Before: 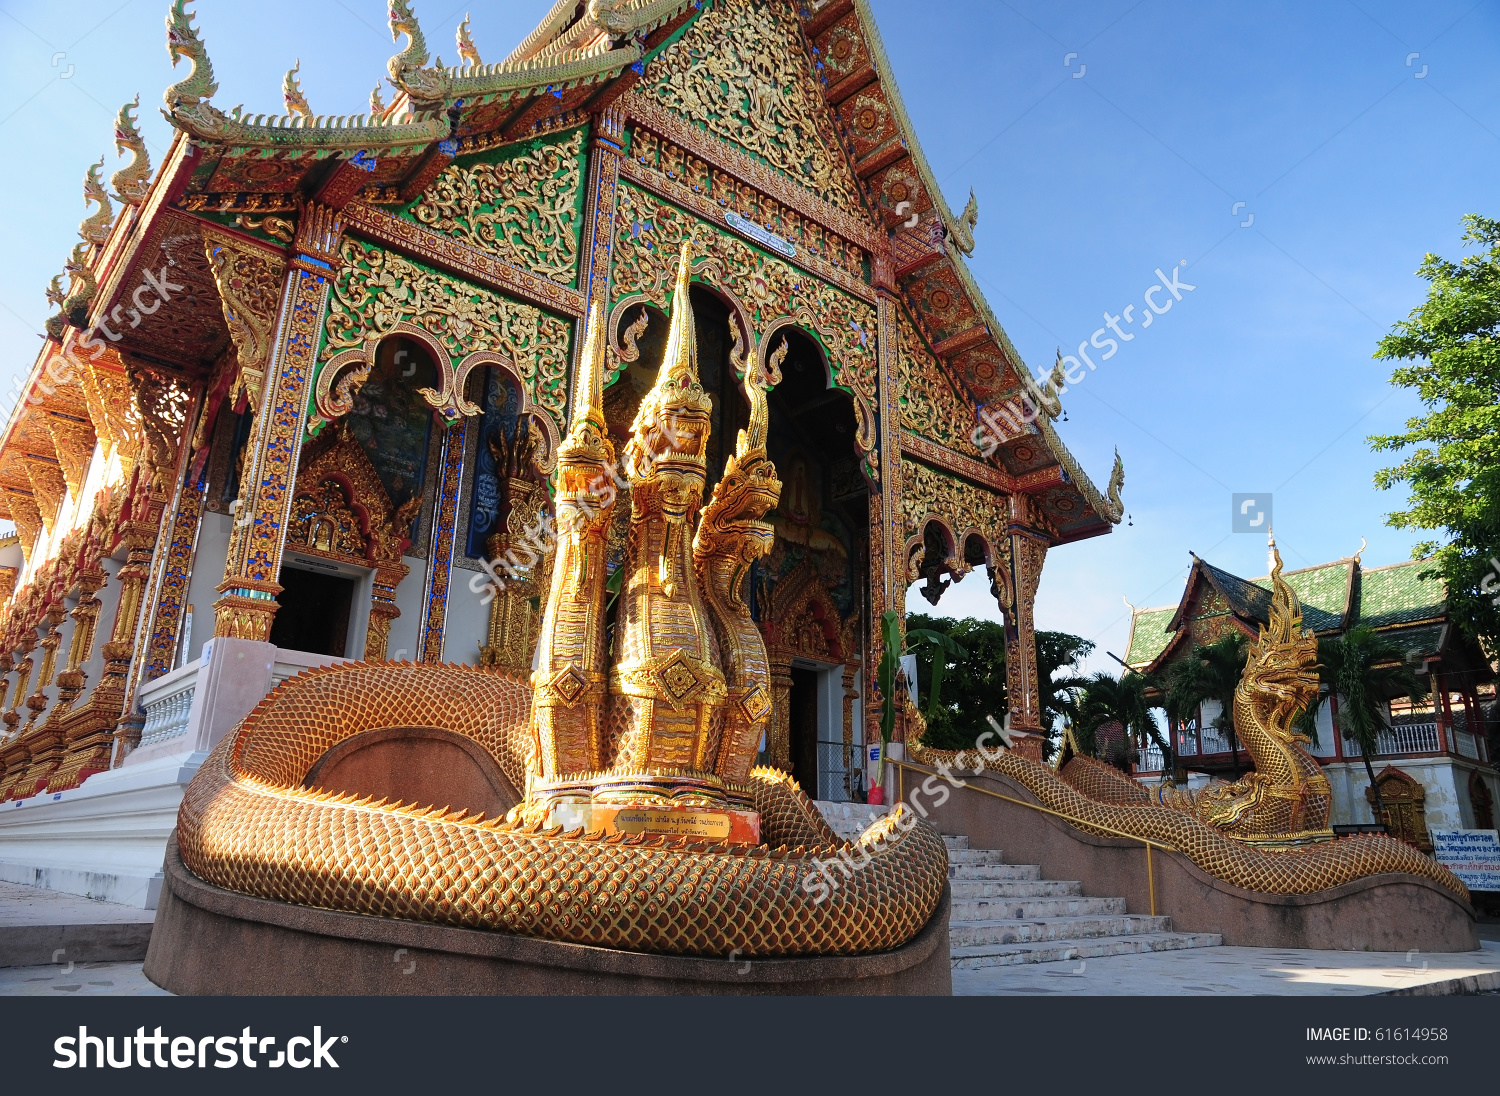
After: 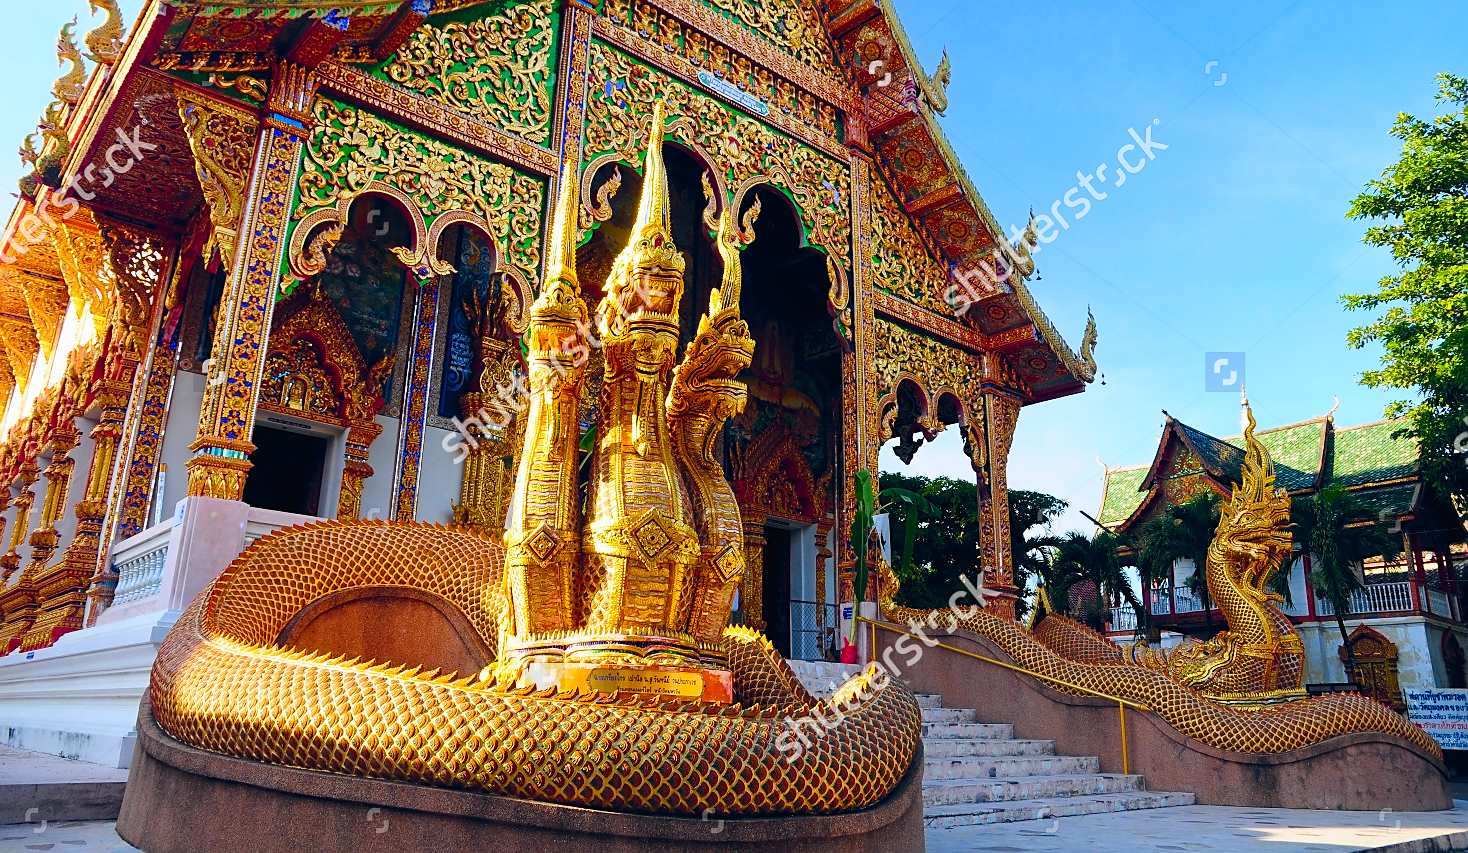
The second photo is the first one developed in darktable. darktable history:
crop and rotate: left 1.912%, top 12.92%, right 0.176%, bottom 9.221%
exposure: exposure -0.044 EV, compensate exposure bias true, compensate highlight preservation false
tone curve: curves: ch0 [(0, 0) (0.003, 0.019) (0.011, 0.019) (0.025, 0.026) (0.044, 0.043) (0.069, 0.066) (0.1, 0.095) (0.136, 0.133) (0.177, 0.181) (0.224, 0.233) (0.277, 0.302) (0.335, 0.375) (0.399, 0.452) (0.468, 0.532) (0.543, 0.609) (0.623, 0.695) (0.709, 0.775) (0.801, 0.865) (0.898, 0.932) (1, 1)], color space Lab, independent channels, preserve colors none
sharpen: radius 1.819, amount 0.399, threshold 1.559
color balance rgb: global offset › chroma 0.094%, global offset › hue 254.31°, perceptual saturation grading › global saturation 34.65%, perceptual saturation grading › highlights -29.972%, perceptual saturation grading › shadows 34.612%, global vibrance 45.652%
